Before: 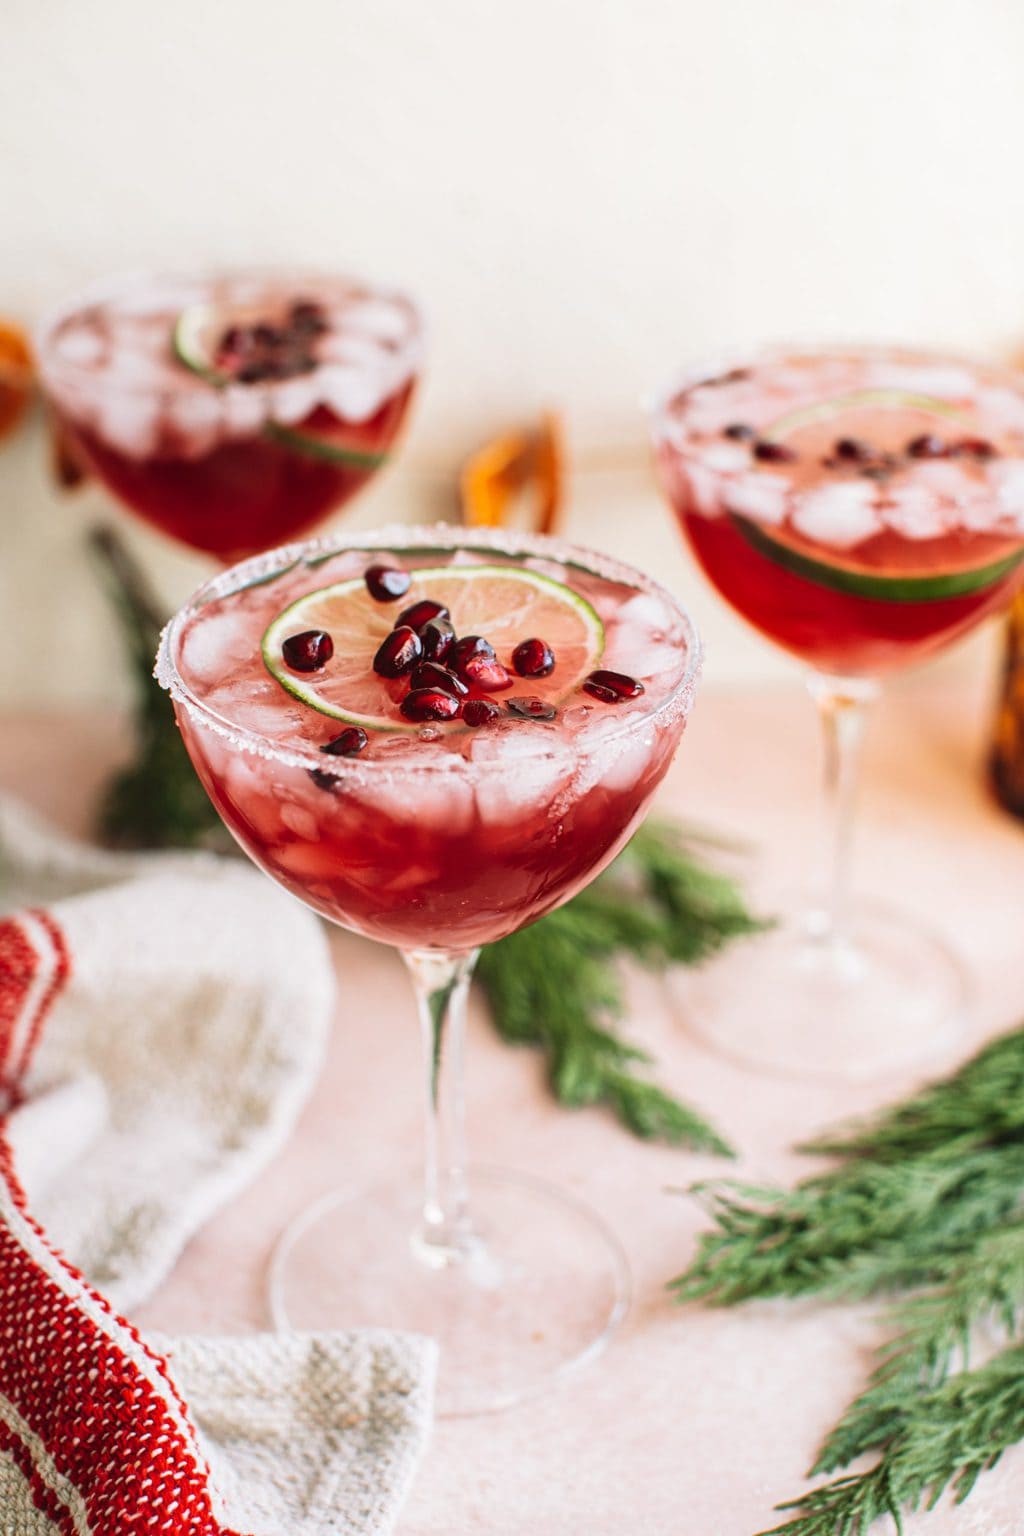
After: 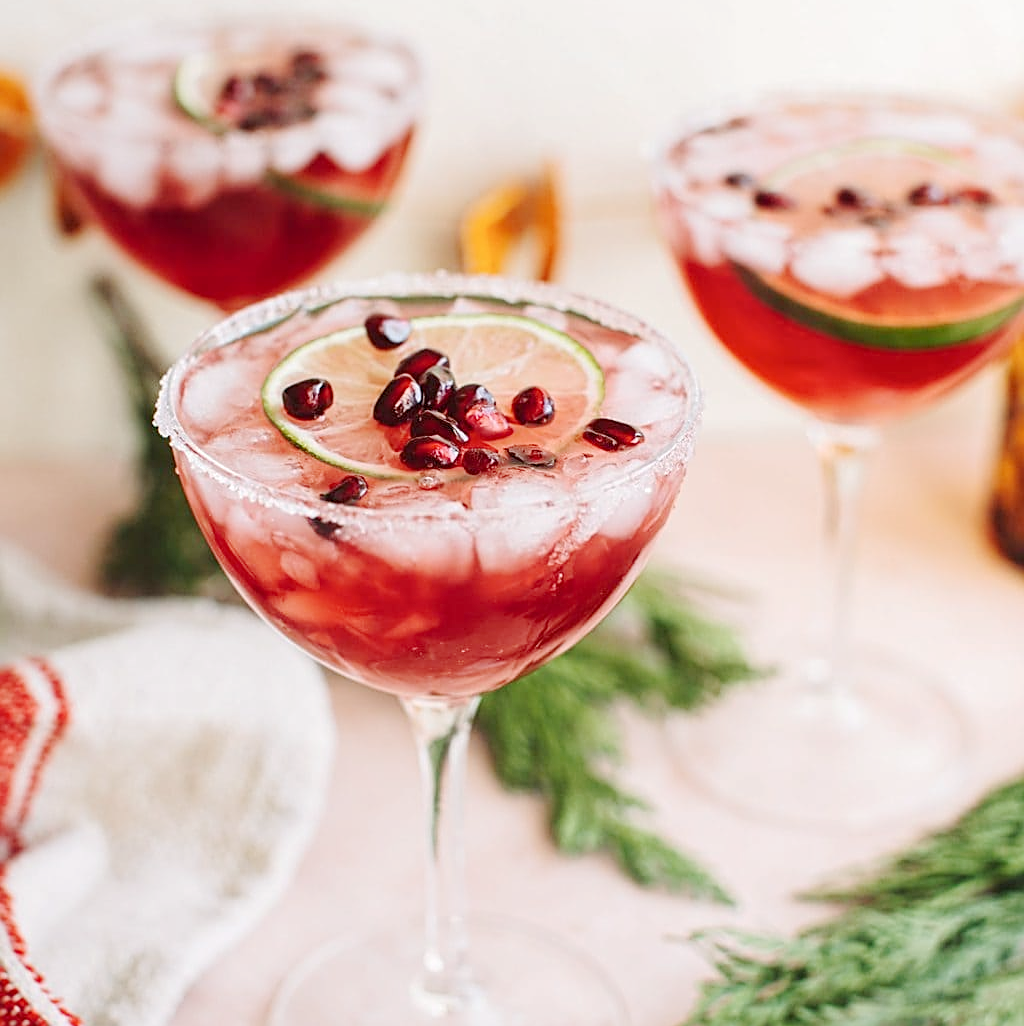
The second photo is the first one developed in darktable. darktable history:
sharpen: on, module defaults
base curve: curves: ch0 [(0, 0) (0.158, 0.273) (0.879, 0.895) (1, 1)], preserve colors none
crop: top 16.452%, bottom 16.699%
